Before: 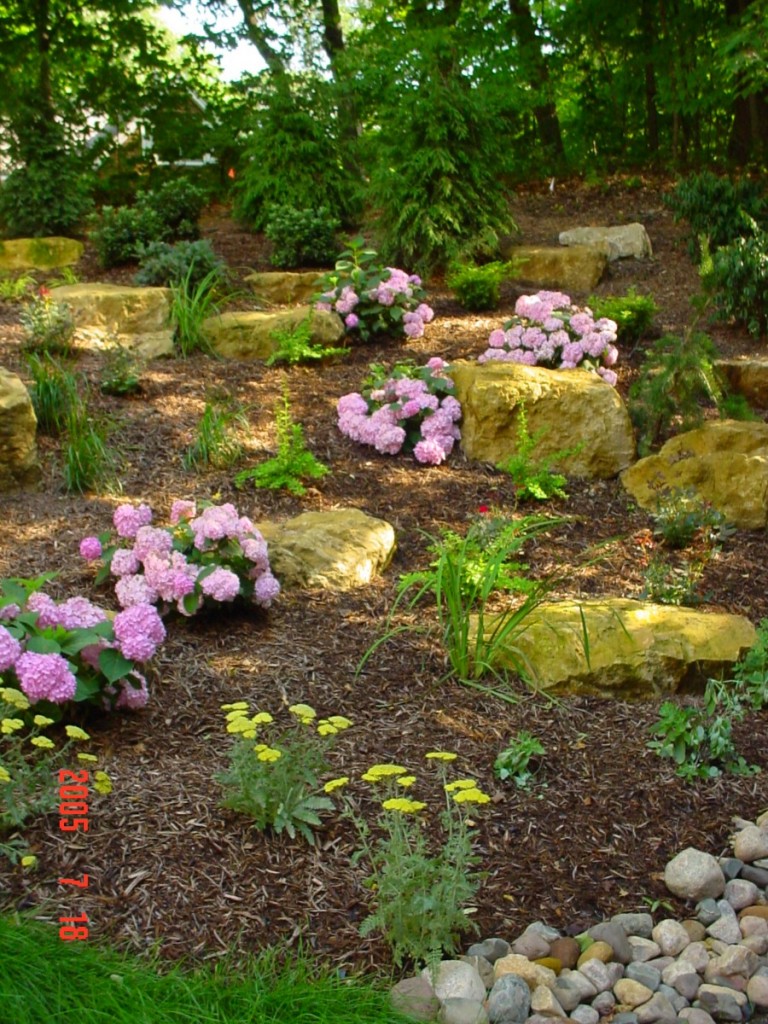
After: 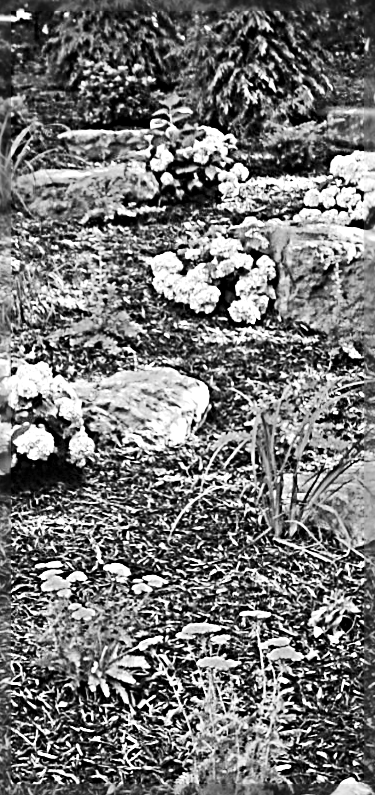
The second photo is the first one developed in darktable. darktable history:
exposure: black level correction 0, exposure 1.1 EV, compensate exposure bias true, compensate highlight preservation false
crop and rotate: angle 0.02°, left 24.353%, top 13.219%, right 26.156%, bottom 8.224%
contrast brightness saturation: contrast 0.28
sharpen: radius 4.001, amount 2
monochrome: a -11.7, b 1.62, size 0.5, highlights 0.38
rotate and perspective: rotation 0.174°, lens shift (vertical) 0.013, lens shift (horizontal) 0.019, shear 0.001, automatic cropping original format, crop left 0.007, crop right 0.991, crop top 0.016, crop bottom 0.997
